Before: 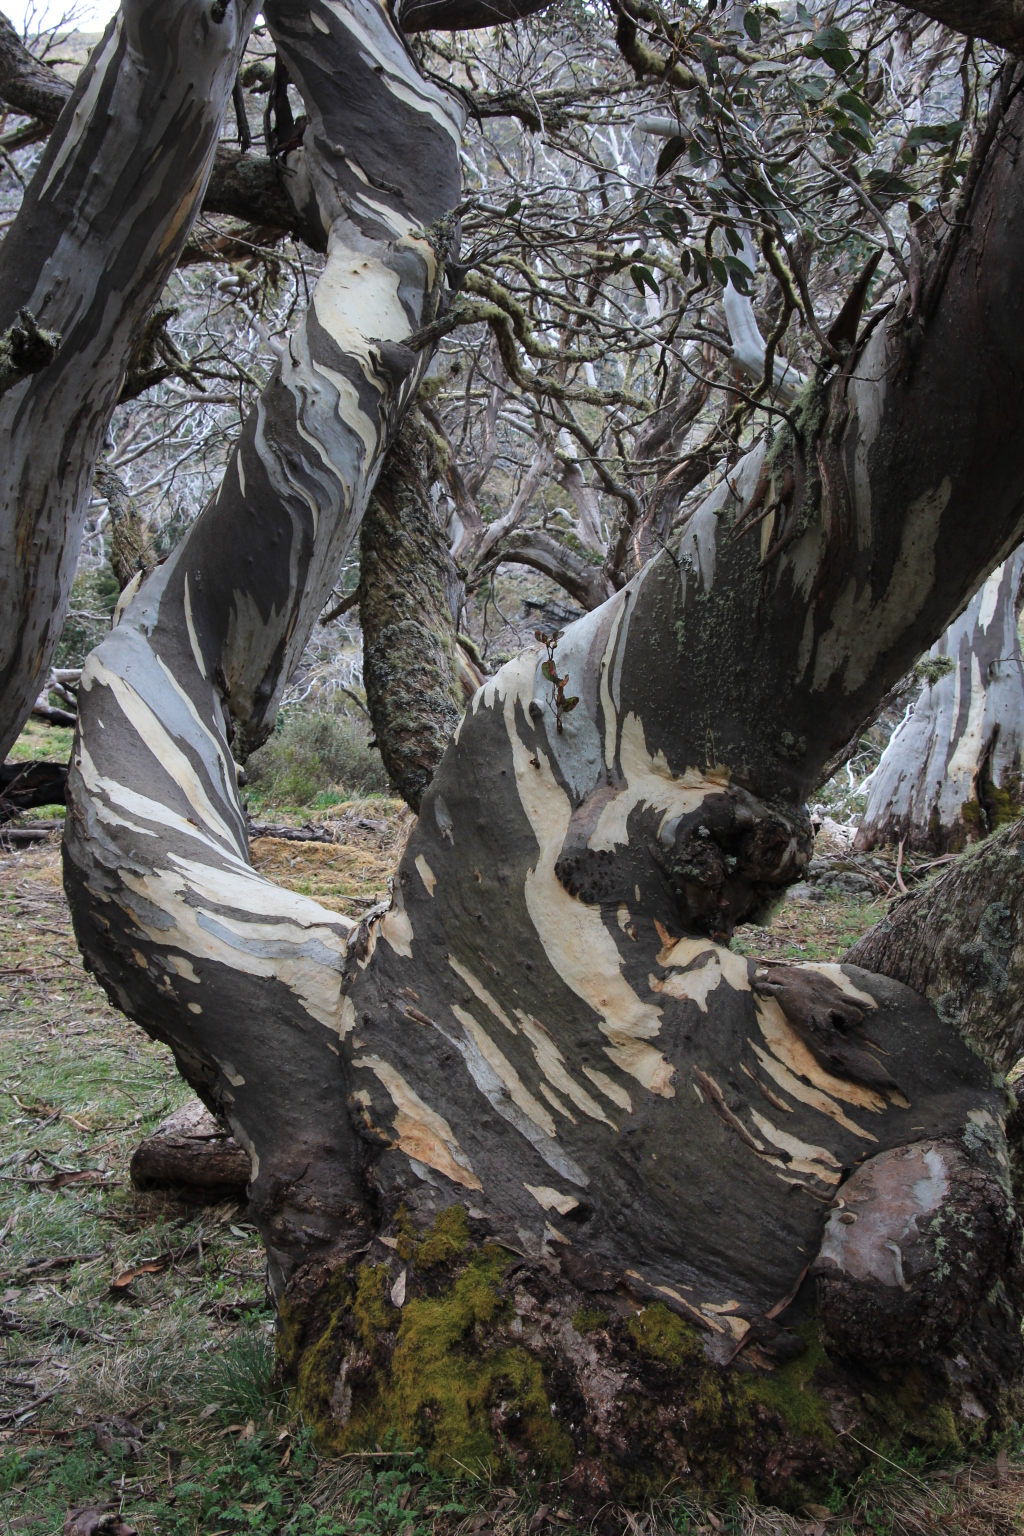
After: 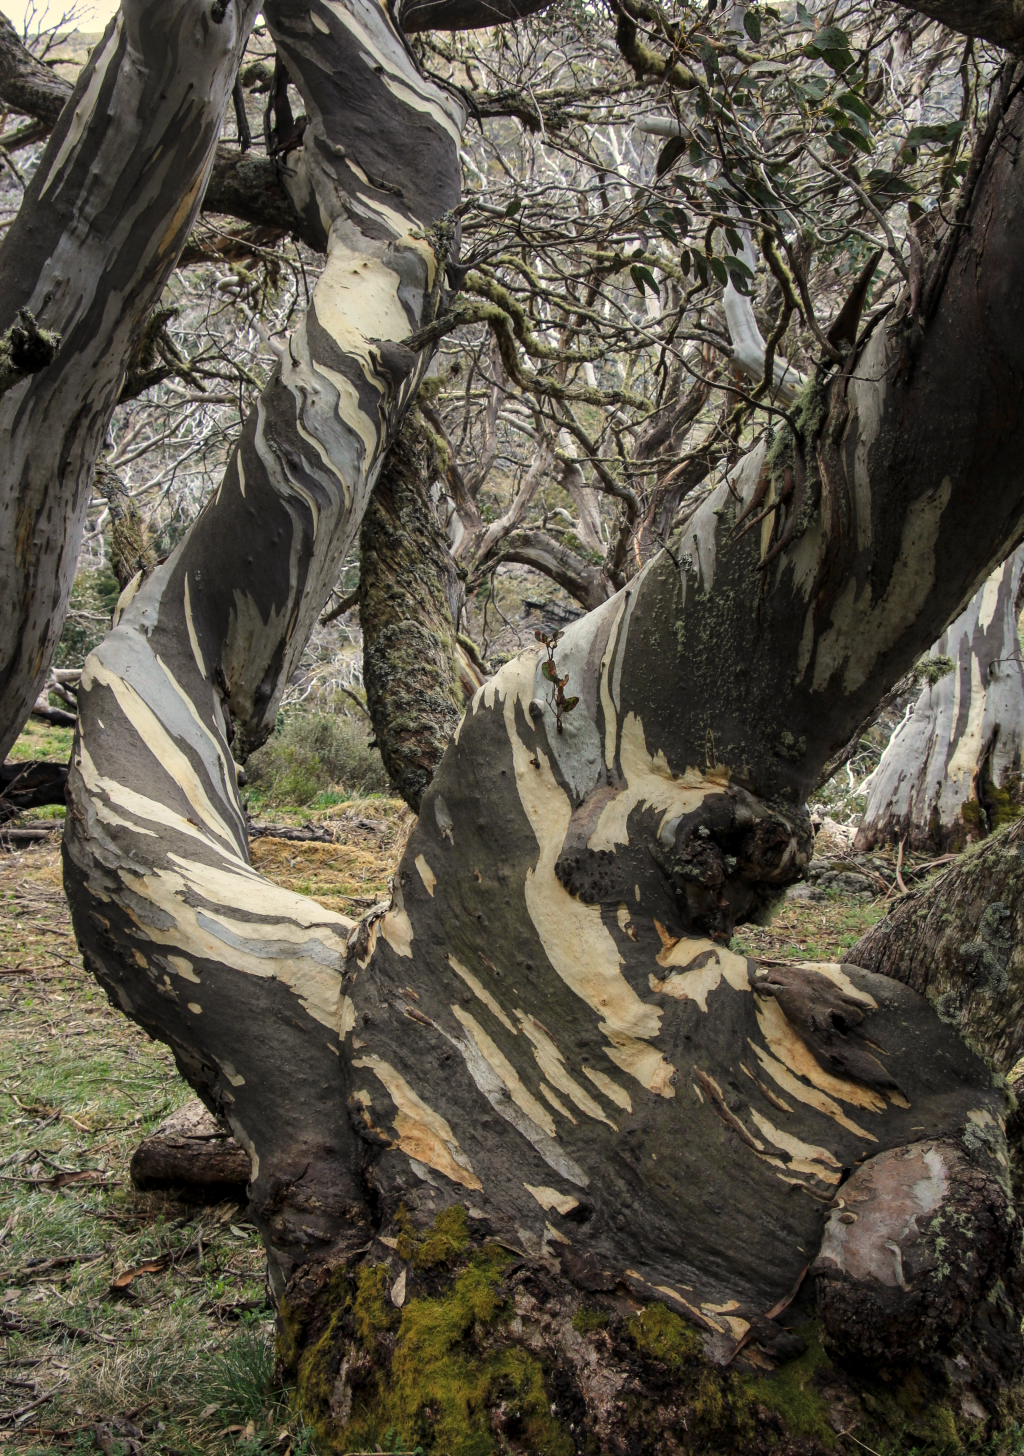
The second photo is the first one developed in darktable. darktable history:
exposure: compensate highlight preservation false
local contrast: on, module defaults
crop and rotate: top 0.012%, bottom 5.161%
color correction: highlights a* 1.29, highlights b* 17.64
